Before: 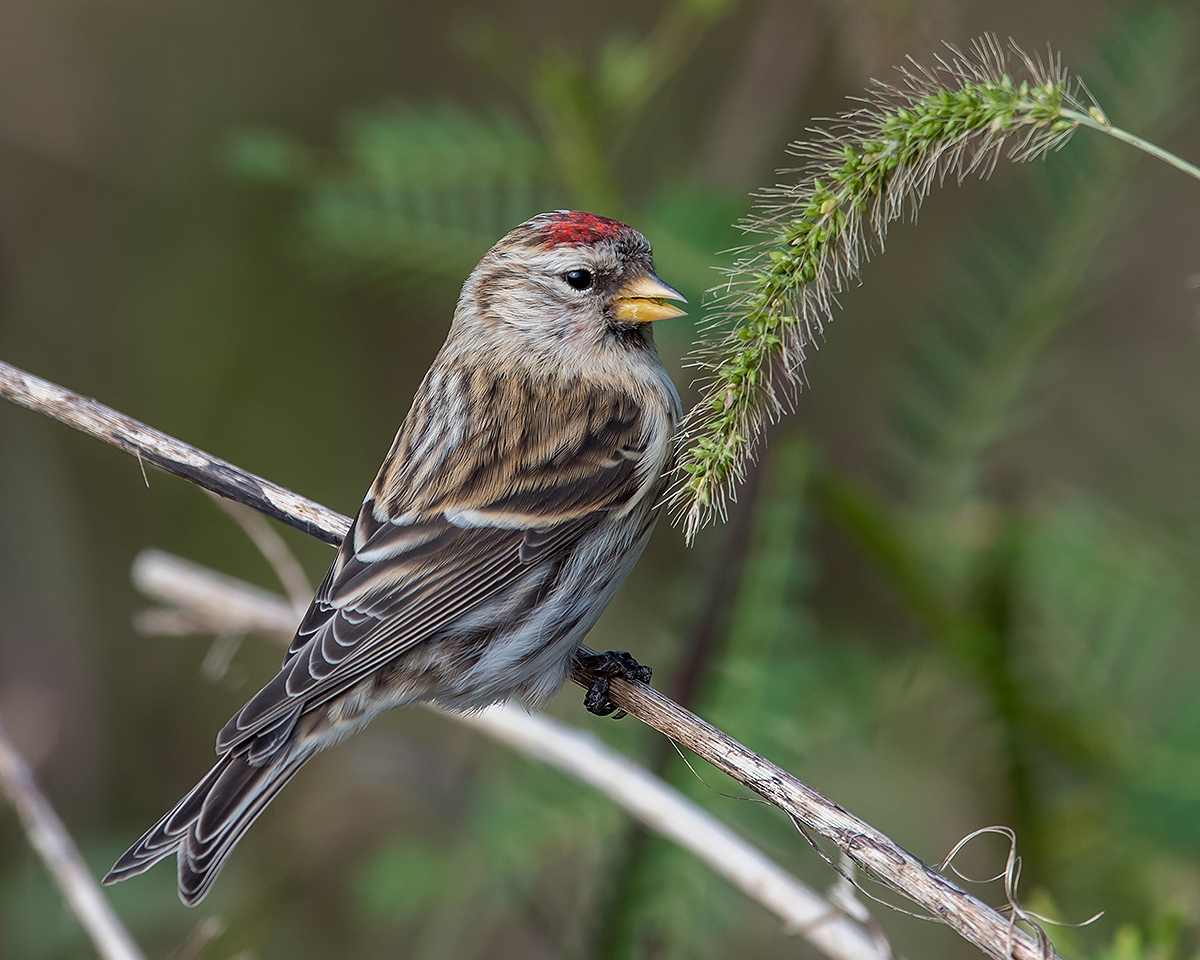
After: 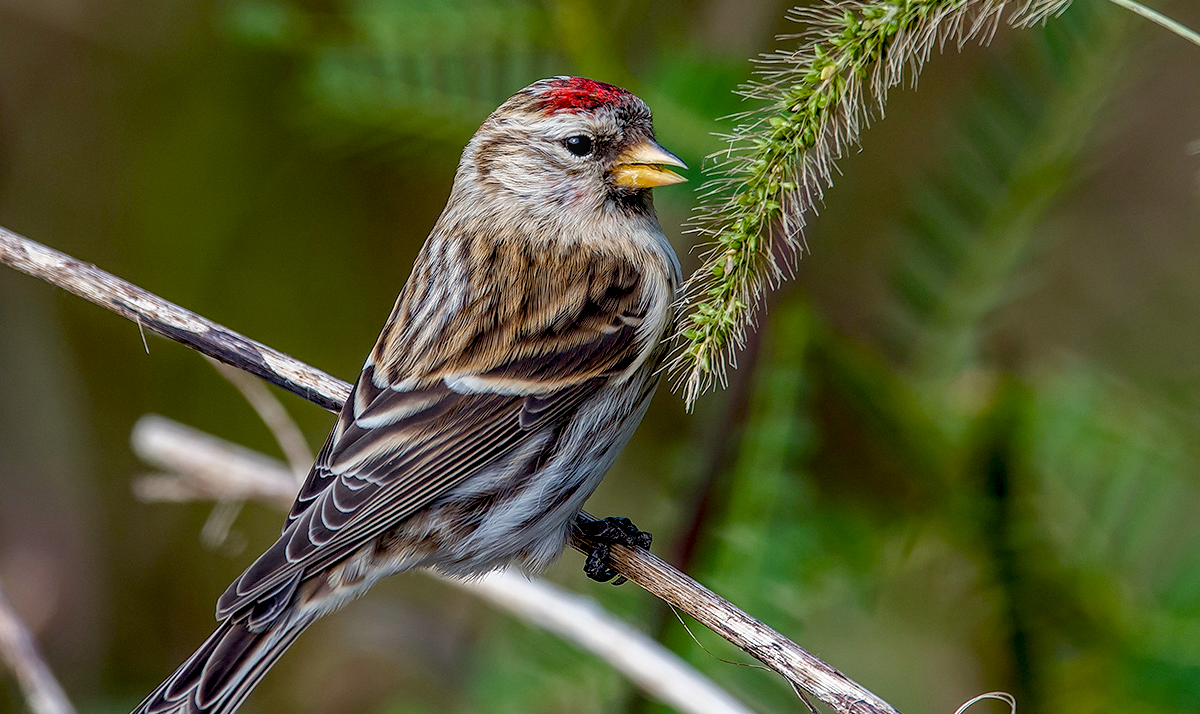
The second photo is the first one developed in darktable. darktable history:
exposure: exposure -0.002 EV, compensate exposure bias true, compensate highlight preservation false
local contrast: detail 130%
color balance rgb: shadows lift › chroma 1.039%, shadows lift › hue 30.61°, power › hue 74.69°, global offset › luminance -1.416%, perceptual saturation grading › global saturation 45.05%, perceptual saturation grading › highlights -50.515%, perceptual saturation grading › shadows 30.847%
crop: top 14.029%, bottom 11.509%
